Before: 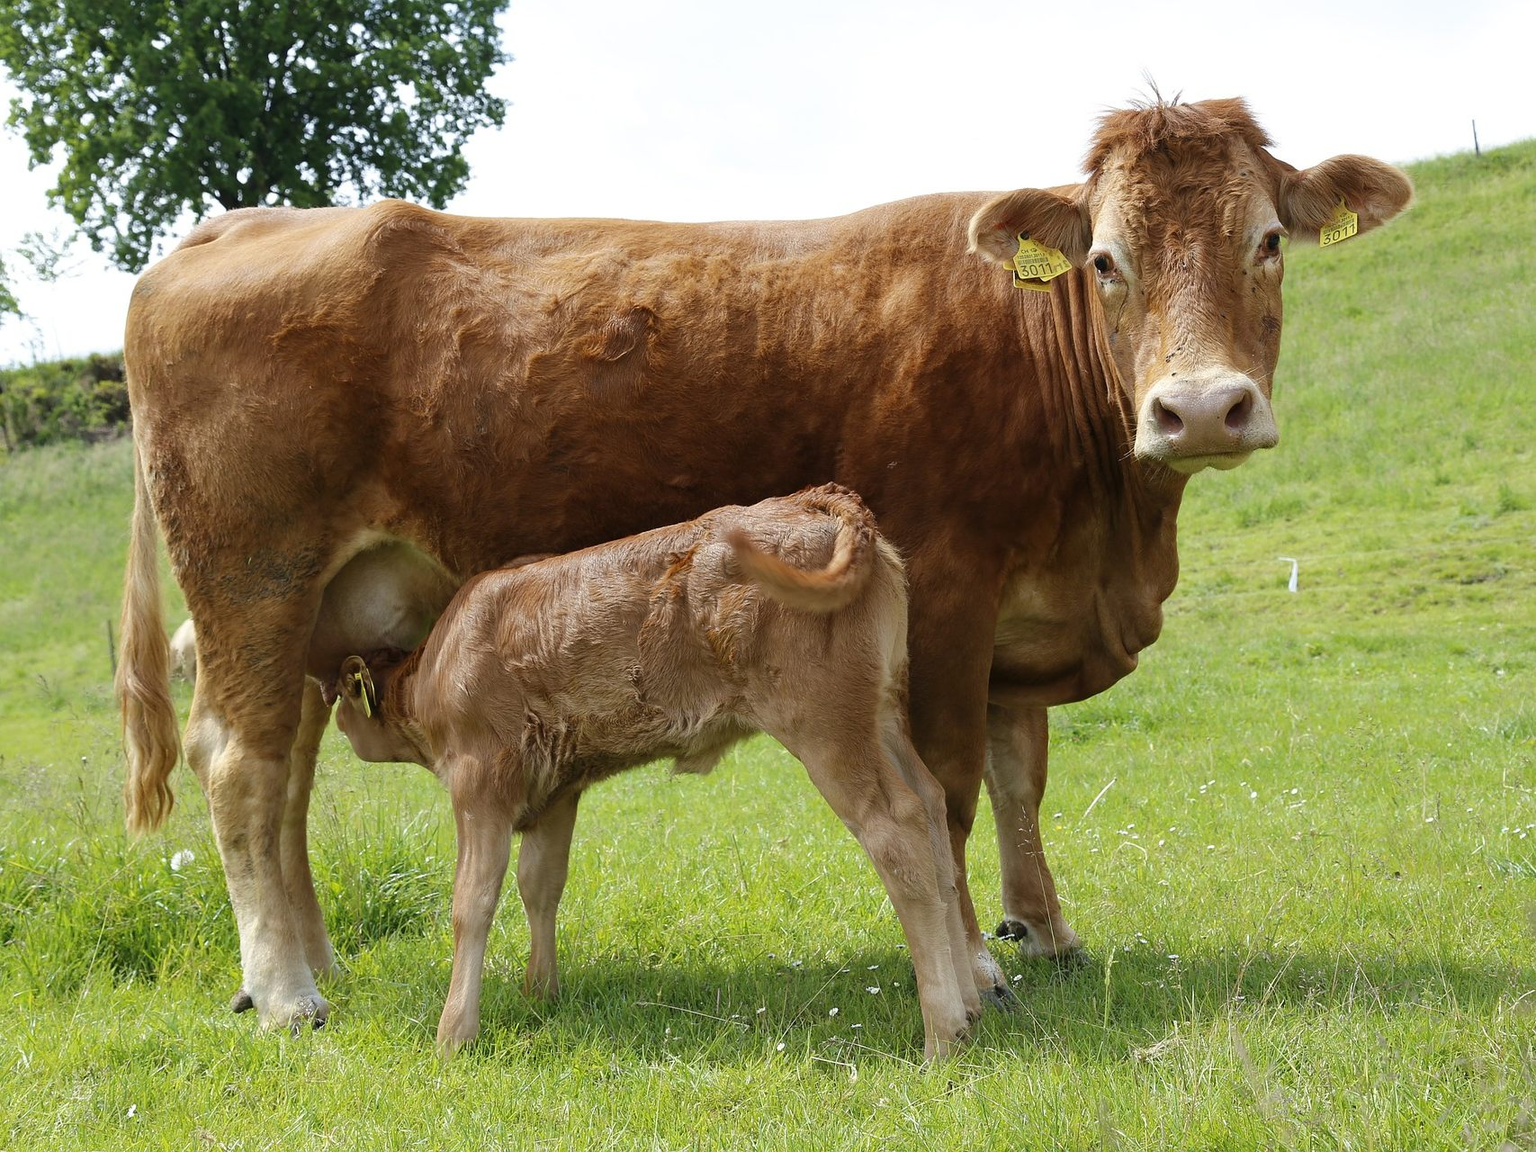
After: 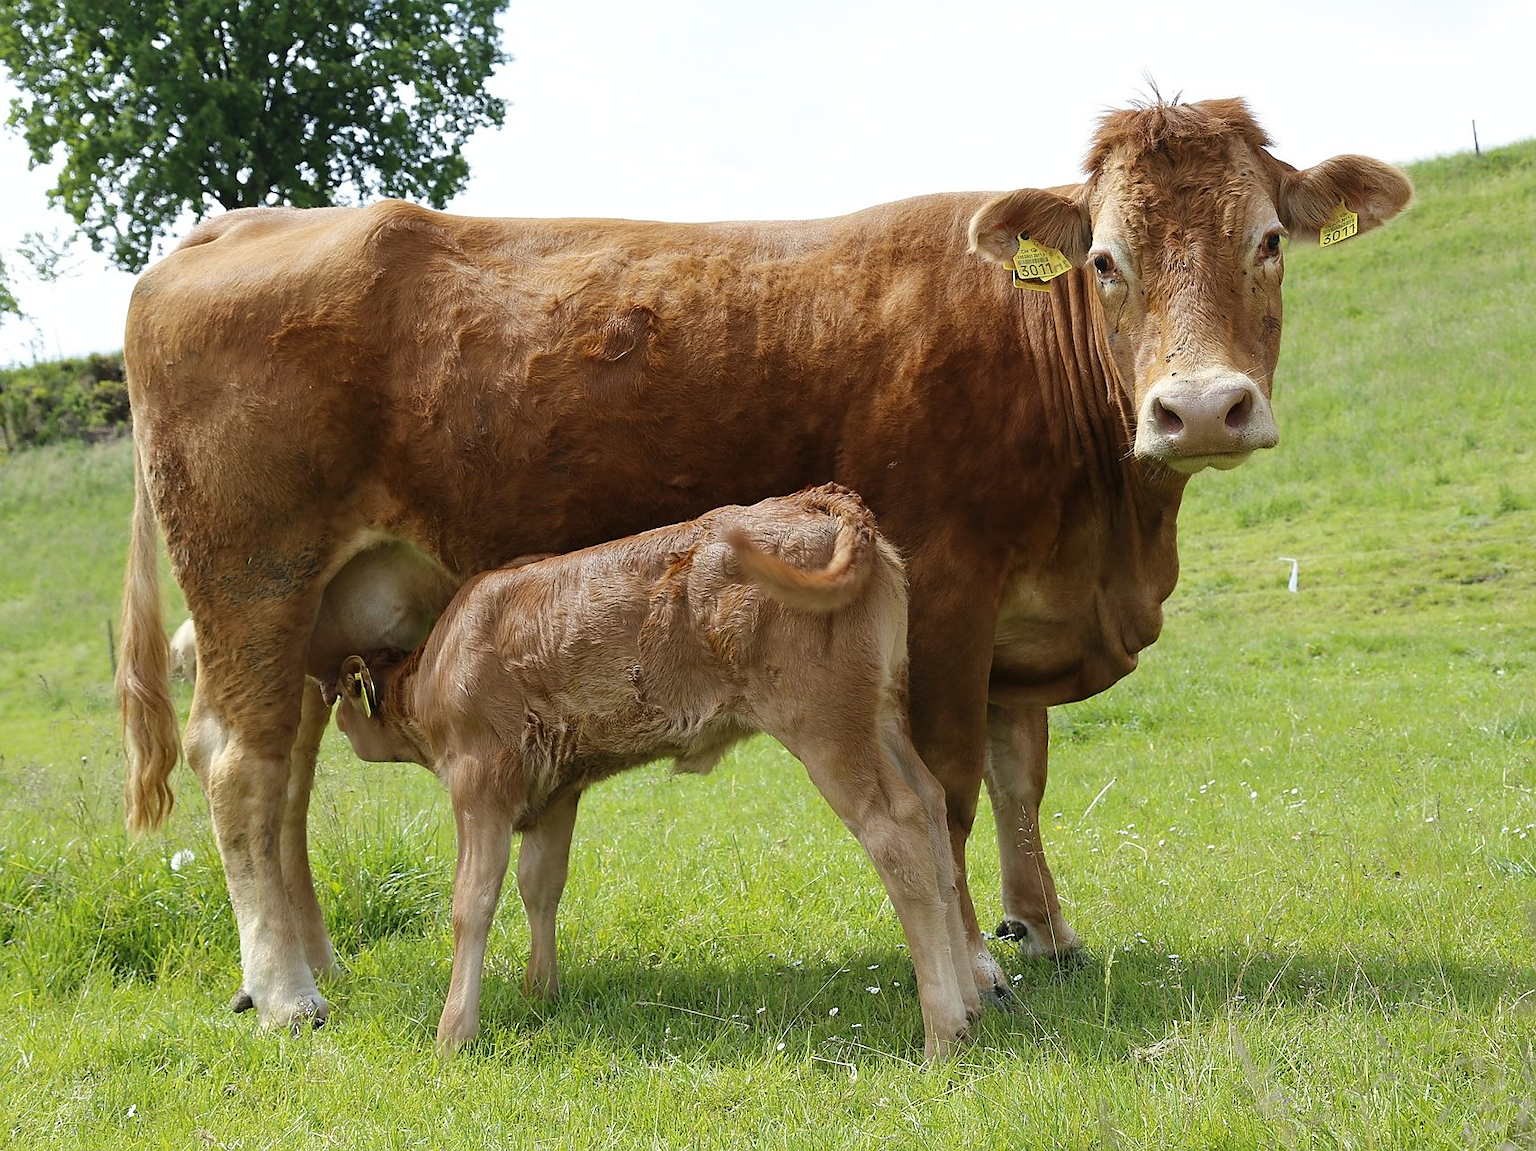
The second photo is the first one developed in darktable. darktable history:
color correction: highlights a* -0.255, highlights b* -0.098
sharpen: radius 1.553, amount 0.357, threshold 1.523
